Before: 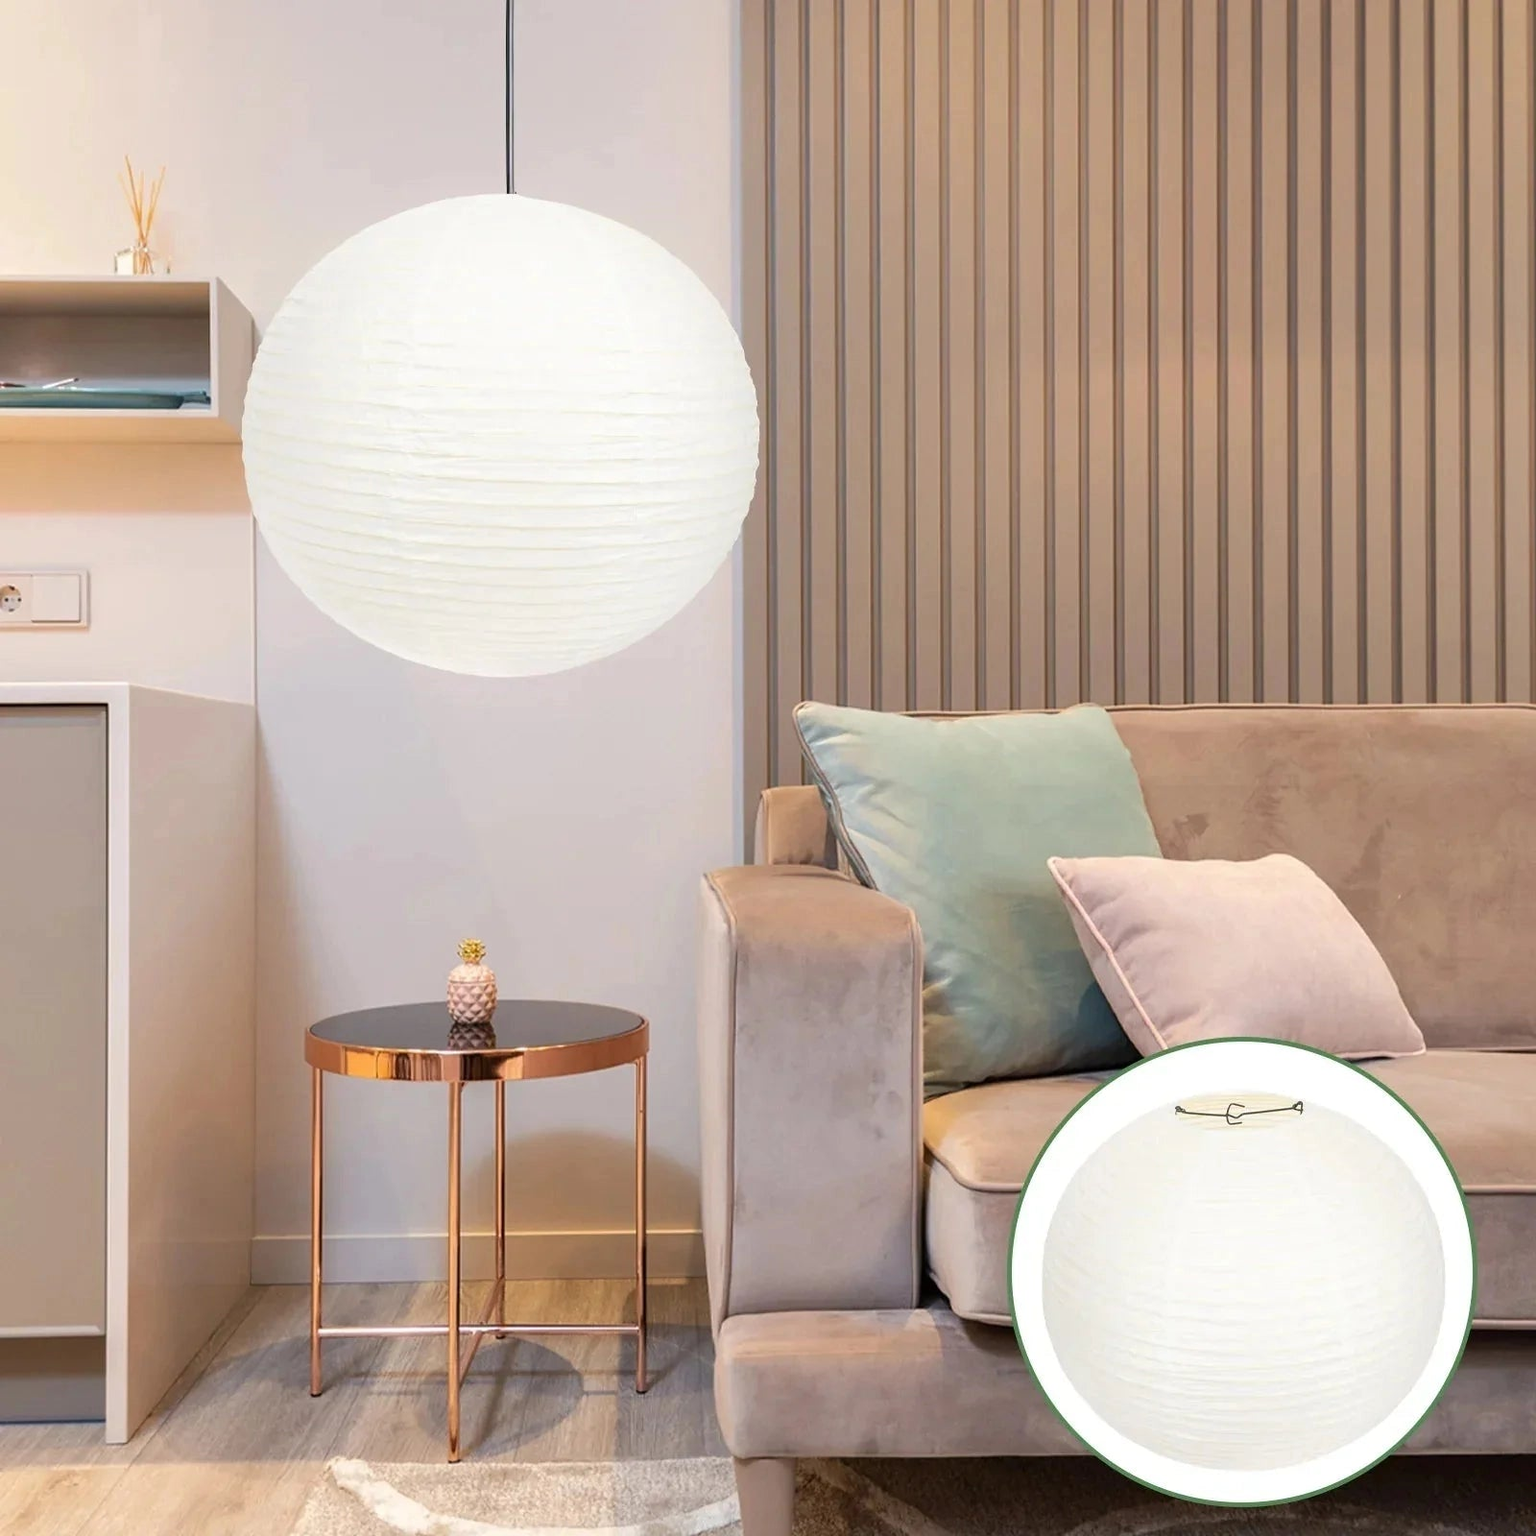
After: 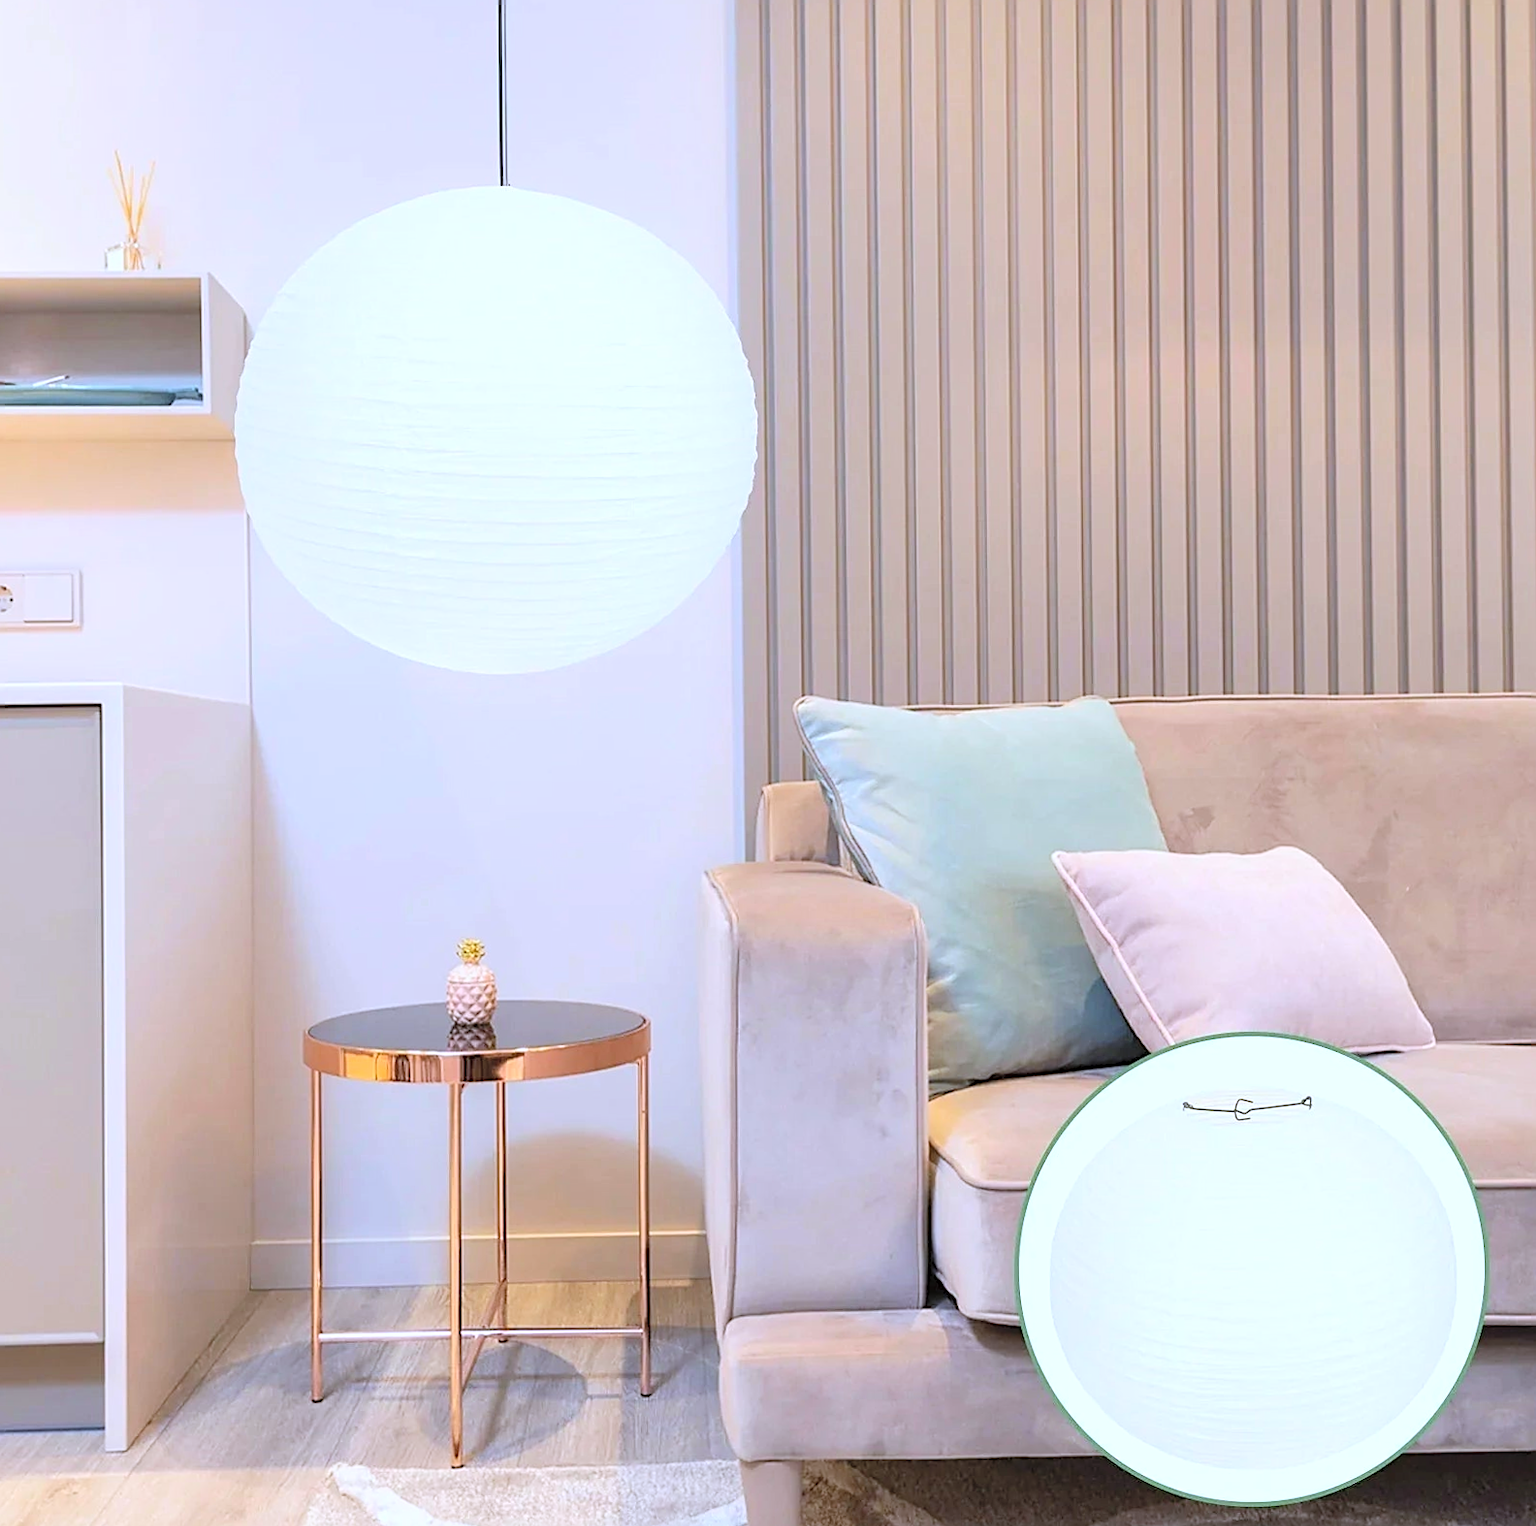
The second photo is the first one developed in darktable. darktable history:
white balance: red 0.948, green 1.02, blue 1.176
exposure: compensate highlight preservation false
rotate and perspective: rotation -0.45°, automatic cropping original format, crop left 0.008, crop right 0.992, crop top 0.012, crop bottom 0.988
contrast brightness saturation: contrast 0.1, brightness 0.3, saturation 0.14
sharpen: on, module defaults
